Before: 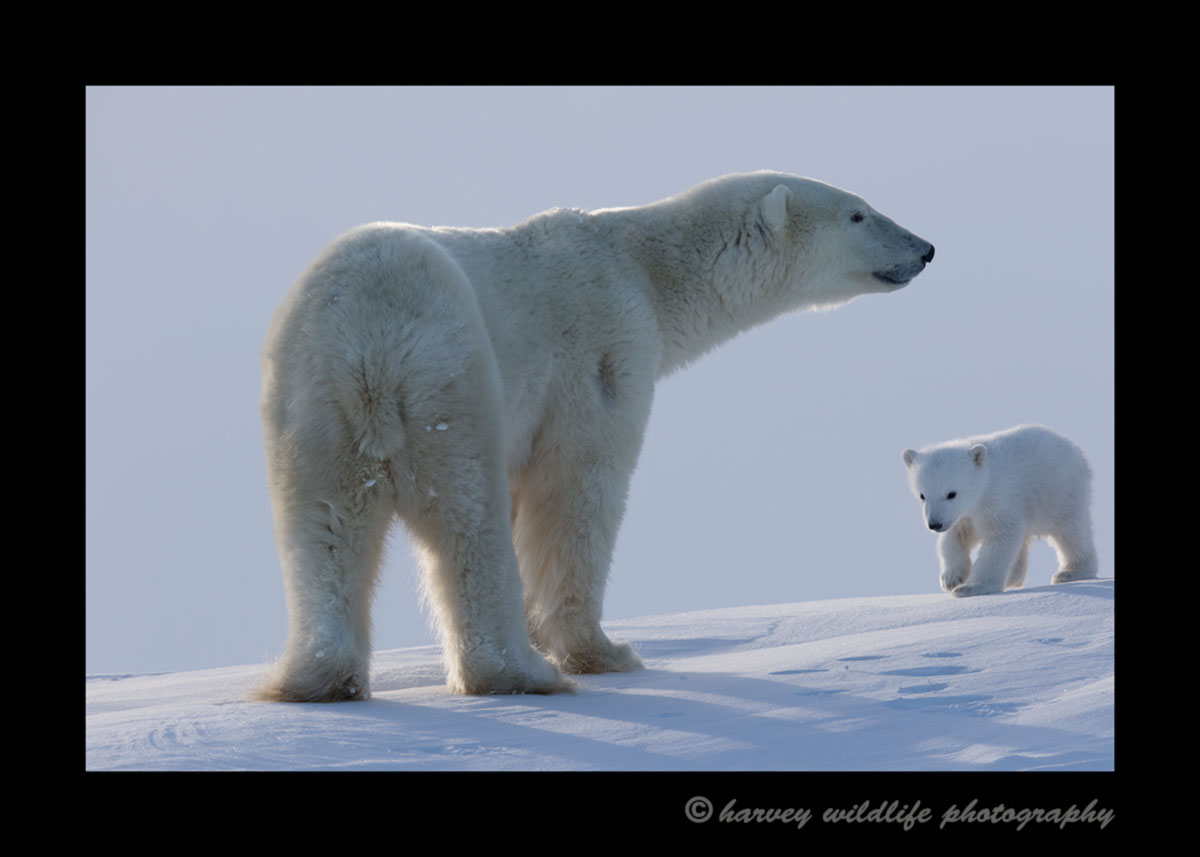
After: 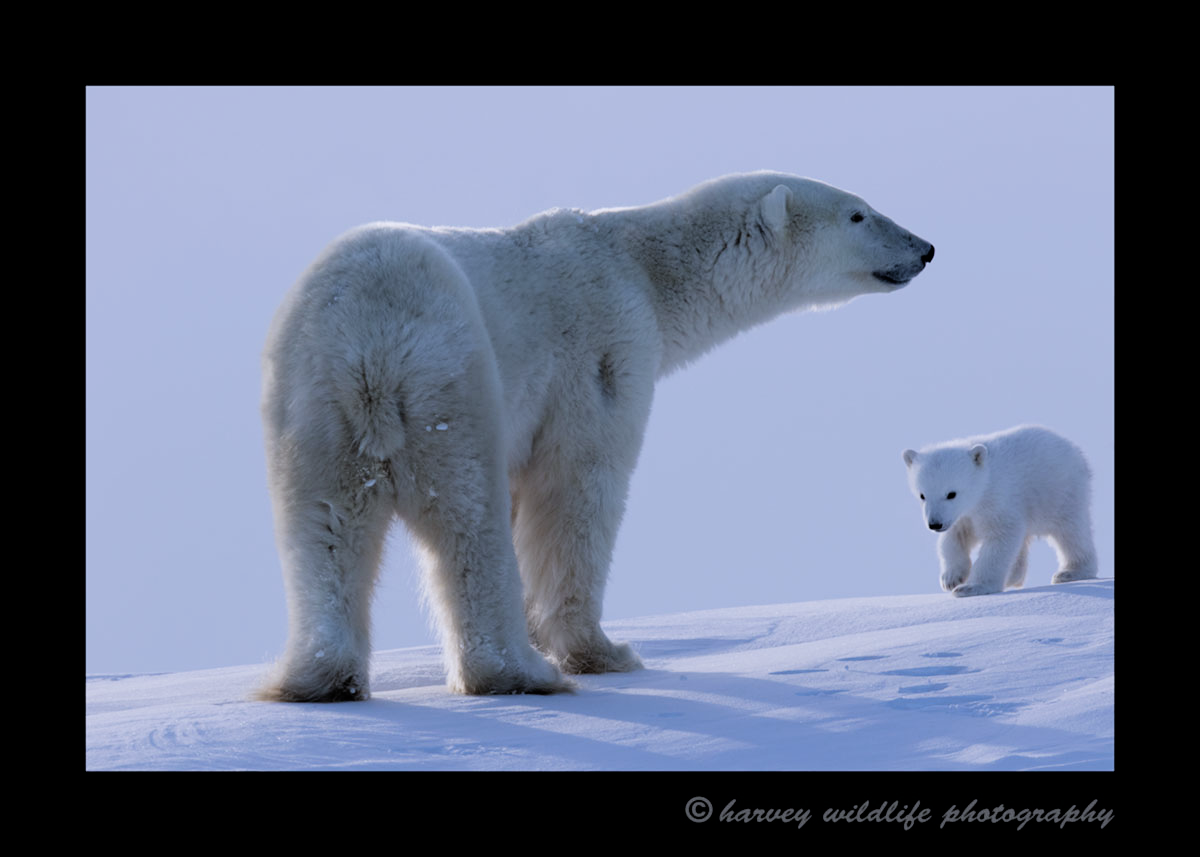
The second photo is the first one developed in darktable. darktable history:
white balance: red 0.967, blue 1.119, emerald 0.756
filmic rgb: black relative exposure -5 EV, white relative exposure 3.2 EV, hardness 3.42, contrast 1.2, highlights saturation mix -30%
